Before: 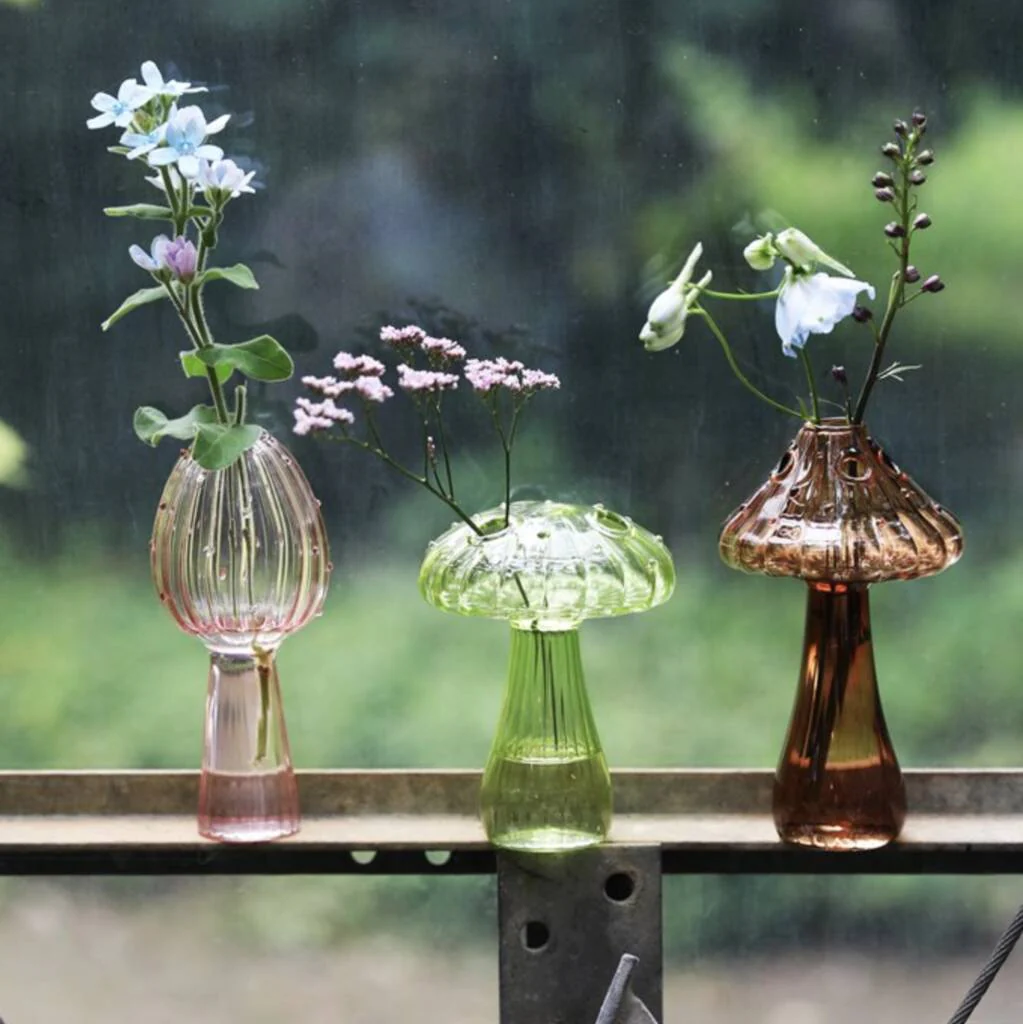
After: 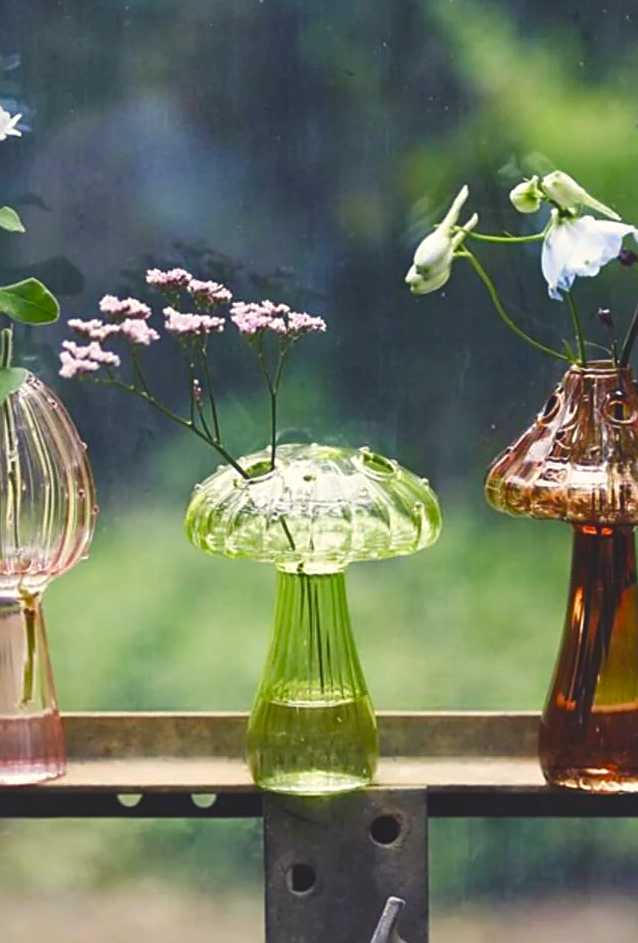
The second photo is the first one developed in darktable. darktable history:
crop and rotate: left 22.918%, top 5.629%, right 14.711%, bottom 2.247%
sharpen: on, module defaults
color balance rgb: shadows lift › chroma 3%, shadows lift › hue 280.8°, power › hue 330°, highlights gain › chroma 3%, highlights gain › hue 75.6°, global offset › luminance 1.5%, perceptual saturation grading › global saturation 20%, perceptual saturation grading › highlights -25%, perceptual saturation grading › shadows 50%, global vibrance 30%
